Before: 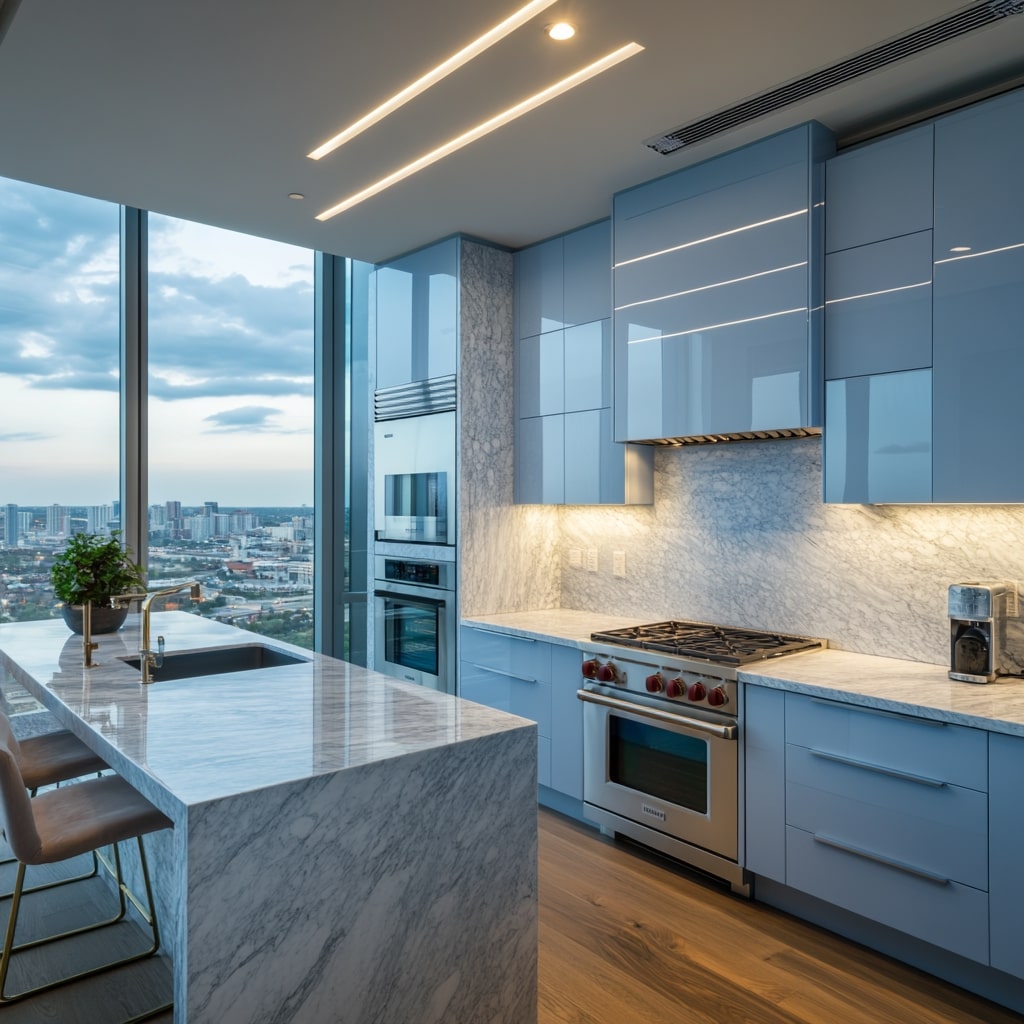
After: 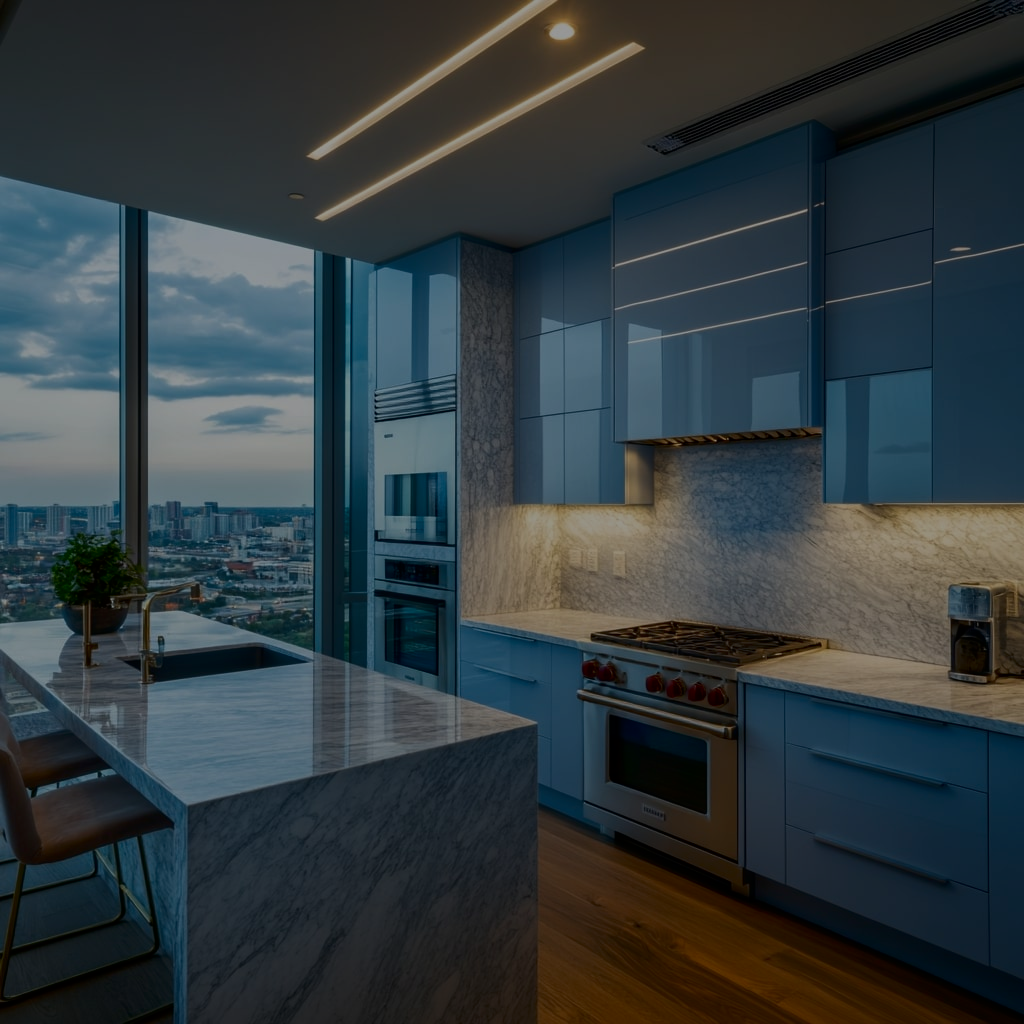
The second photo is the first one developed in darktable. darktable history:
contrast brightness saturation: contrast 0.12, brightness -0.12, saturation 0.2
exposure: exposure -1.468 EV, compensate highlight preservation false
